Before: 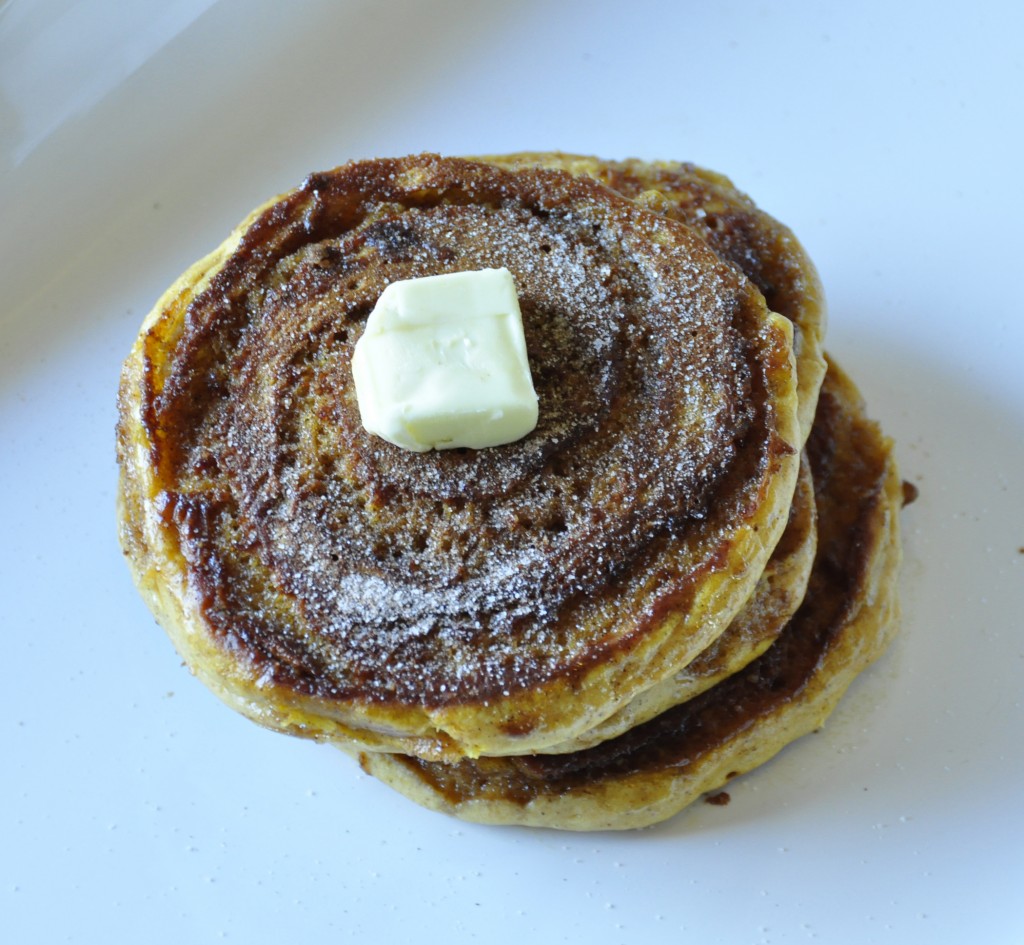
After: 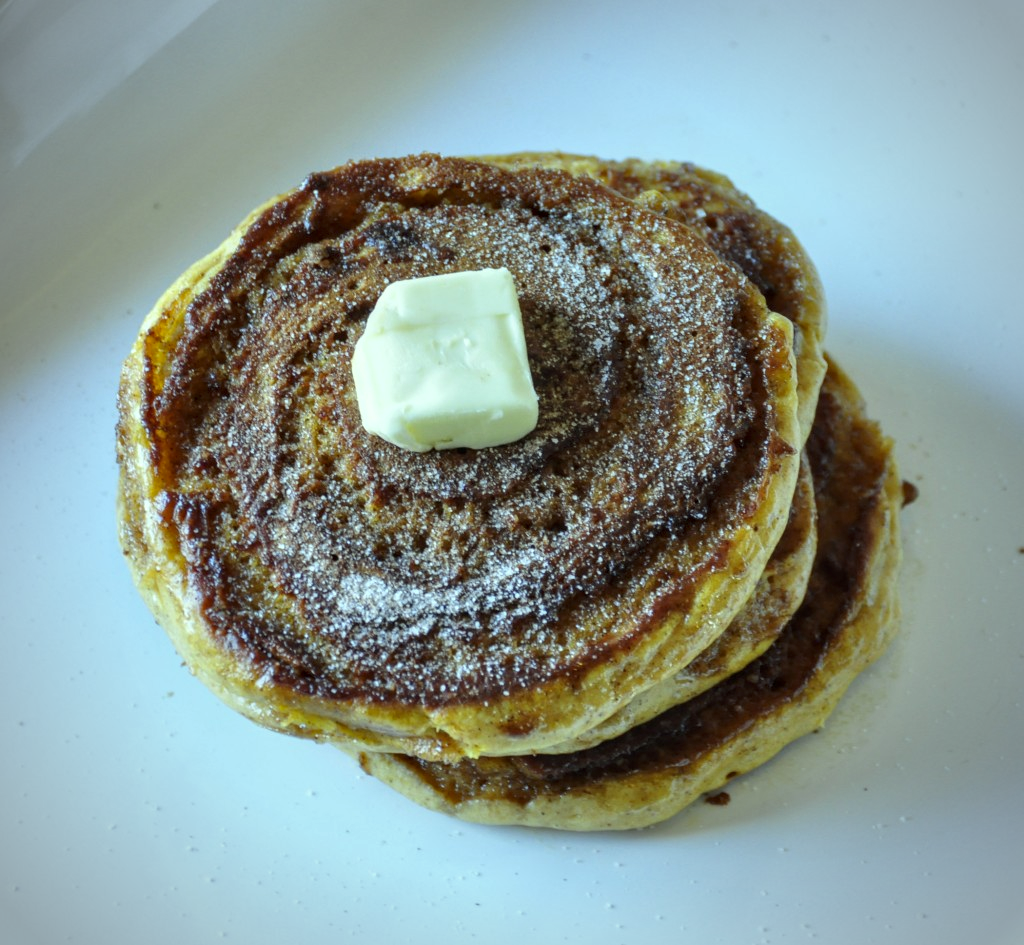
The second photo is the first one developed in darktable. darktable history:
vignetting: on, module defaults
local contrast: on, module defaults
color correction: highlights a* -8, highlights b* 3.1
